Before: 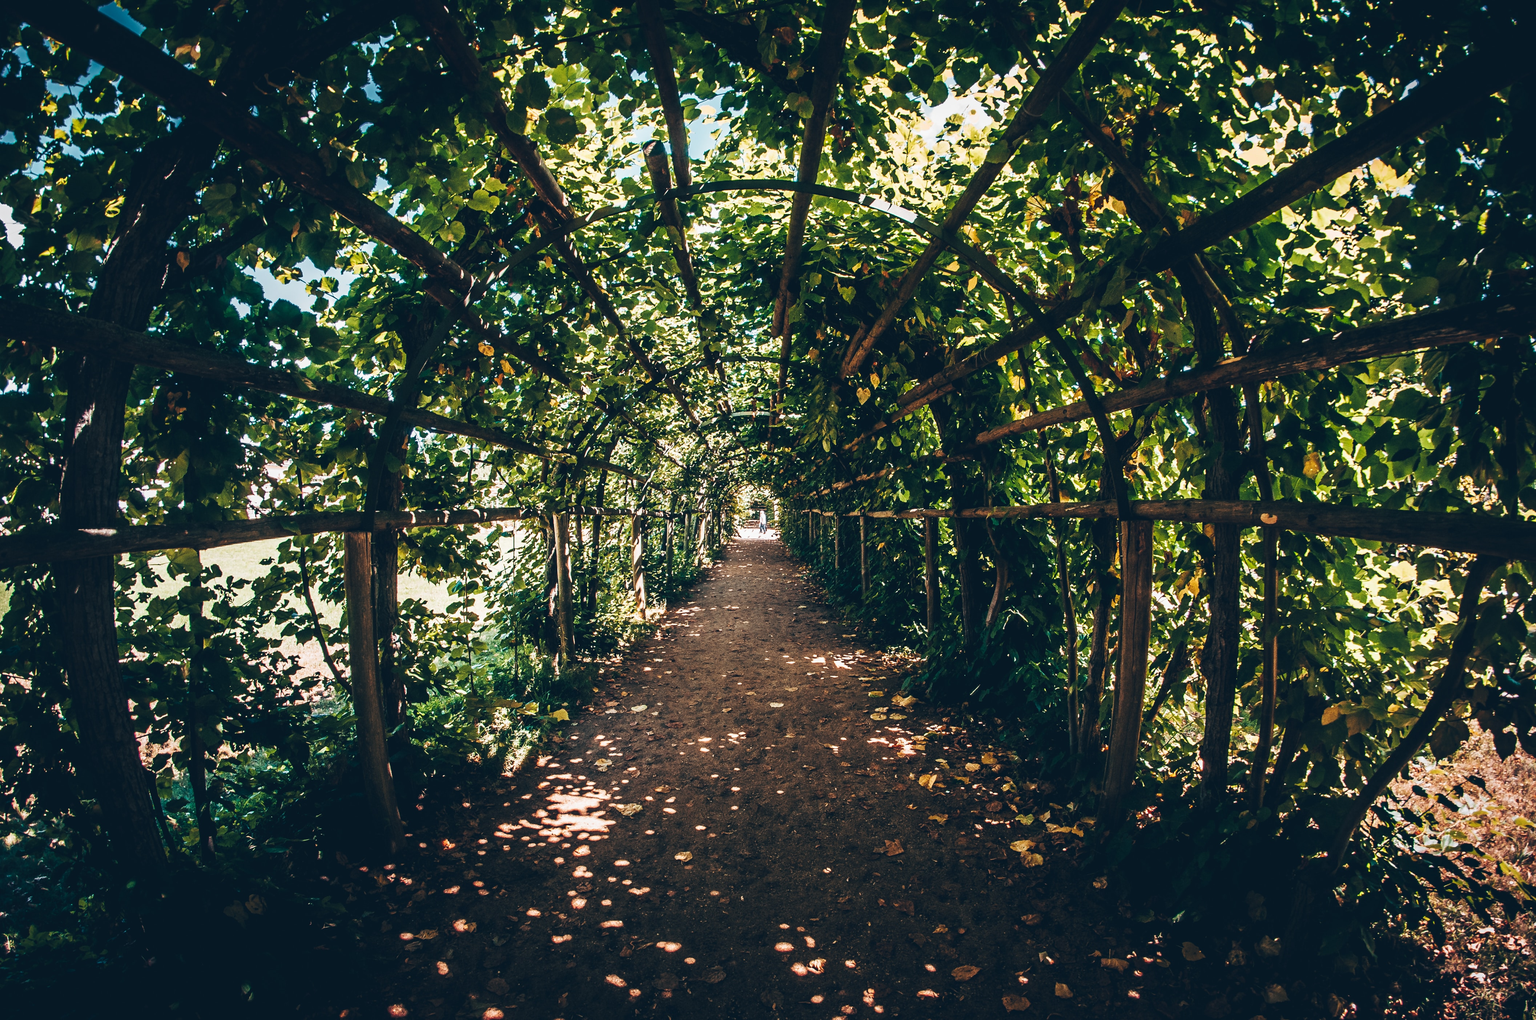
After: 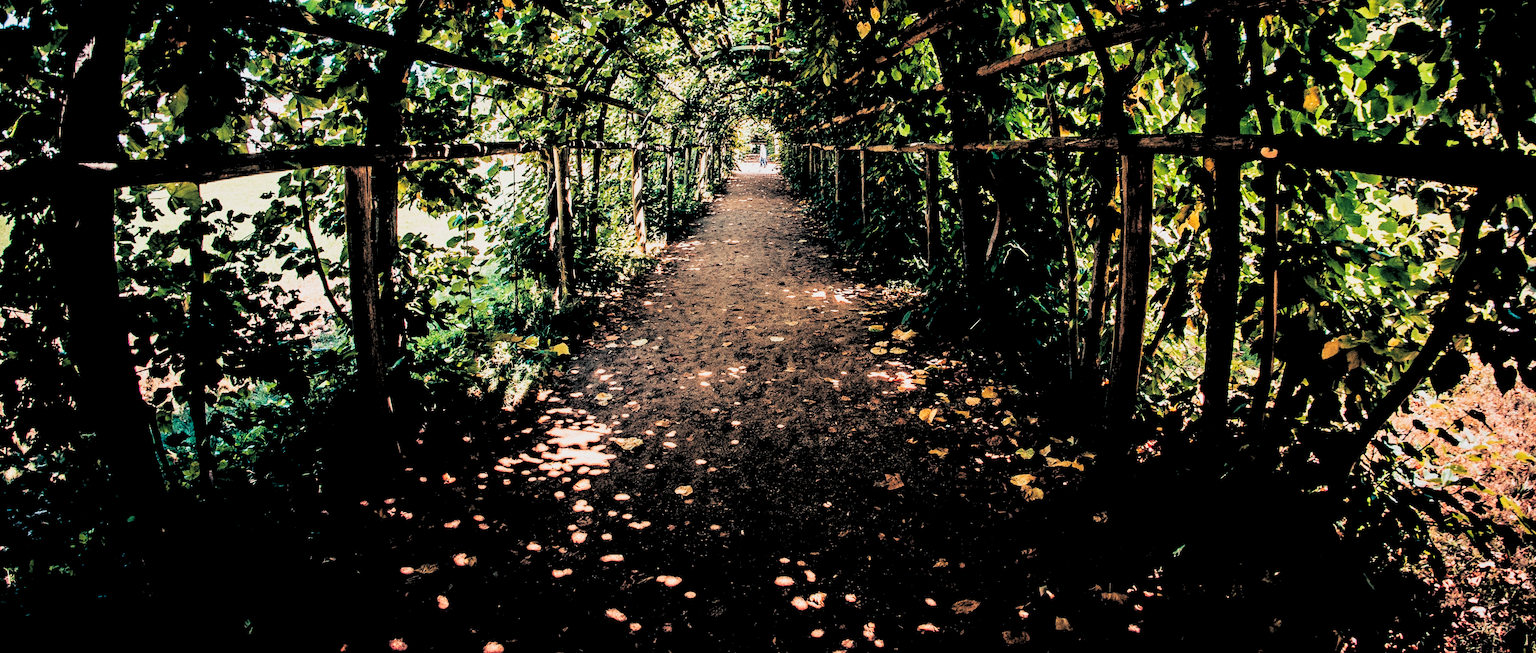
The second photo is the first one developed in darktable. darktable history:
crop and rotate: top 35.928%
filmic rgb: black relative exposure -4.11 EV, white relative exposure 5.13 EV, threshold 2.98 EV, hardness 2.02, contrast 1.182, enable highlight reconstruction true
levels: levels [0.093, 0.434, 0.988]
exposure: black level correction 0.001, exposure 0.141 EV, compensate highlight preservation false
local contrast: highlights 105%, shadows 99%, detail 119%, midtone range 0.2
